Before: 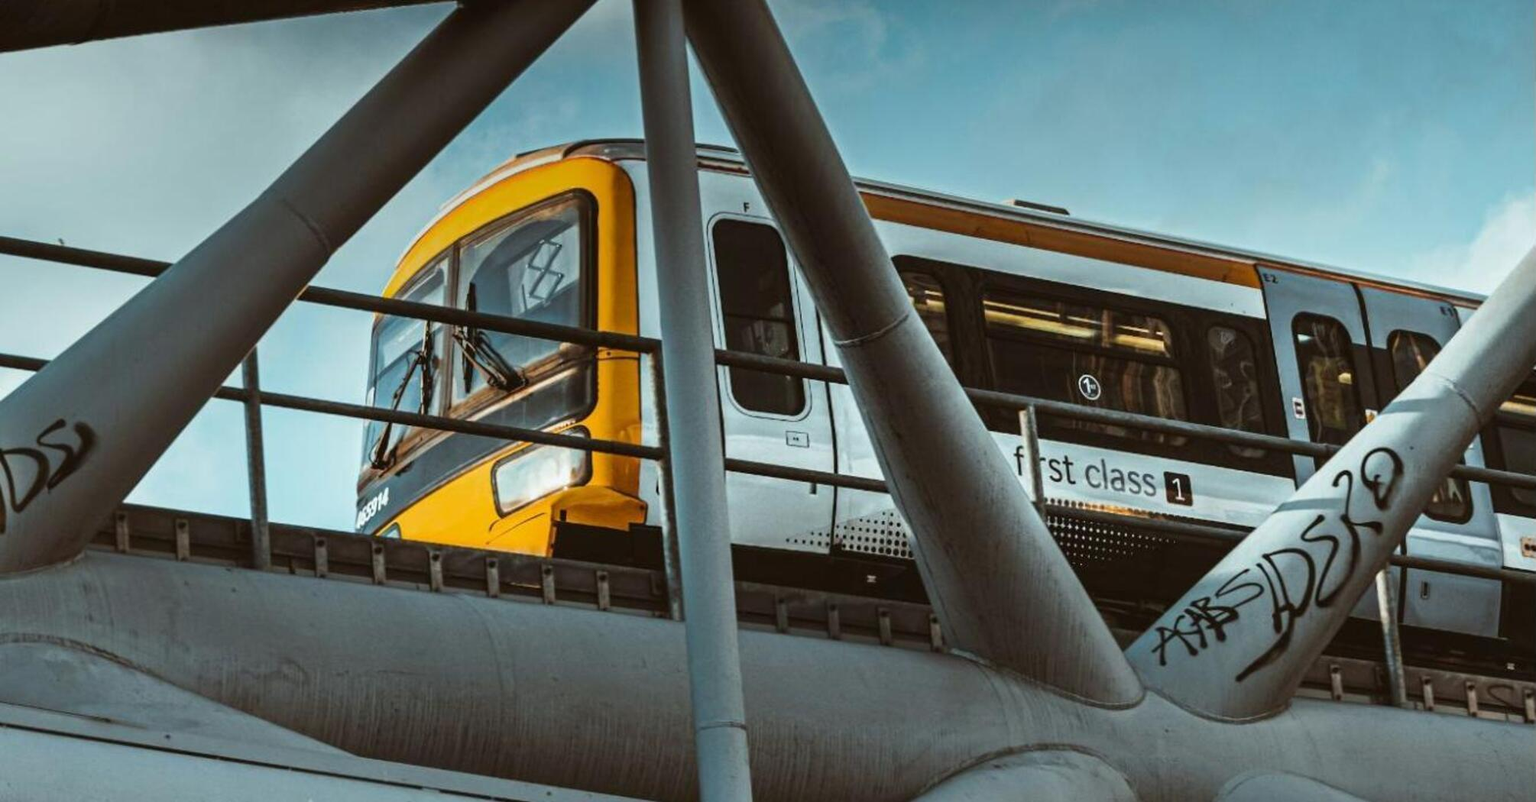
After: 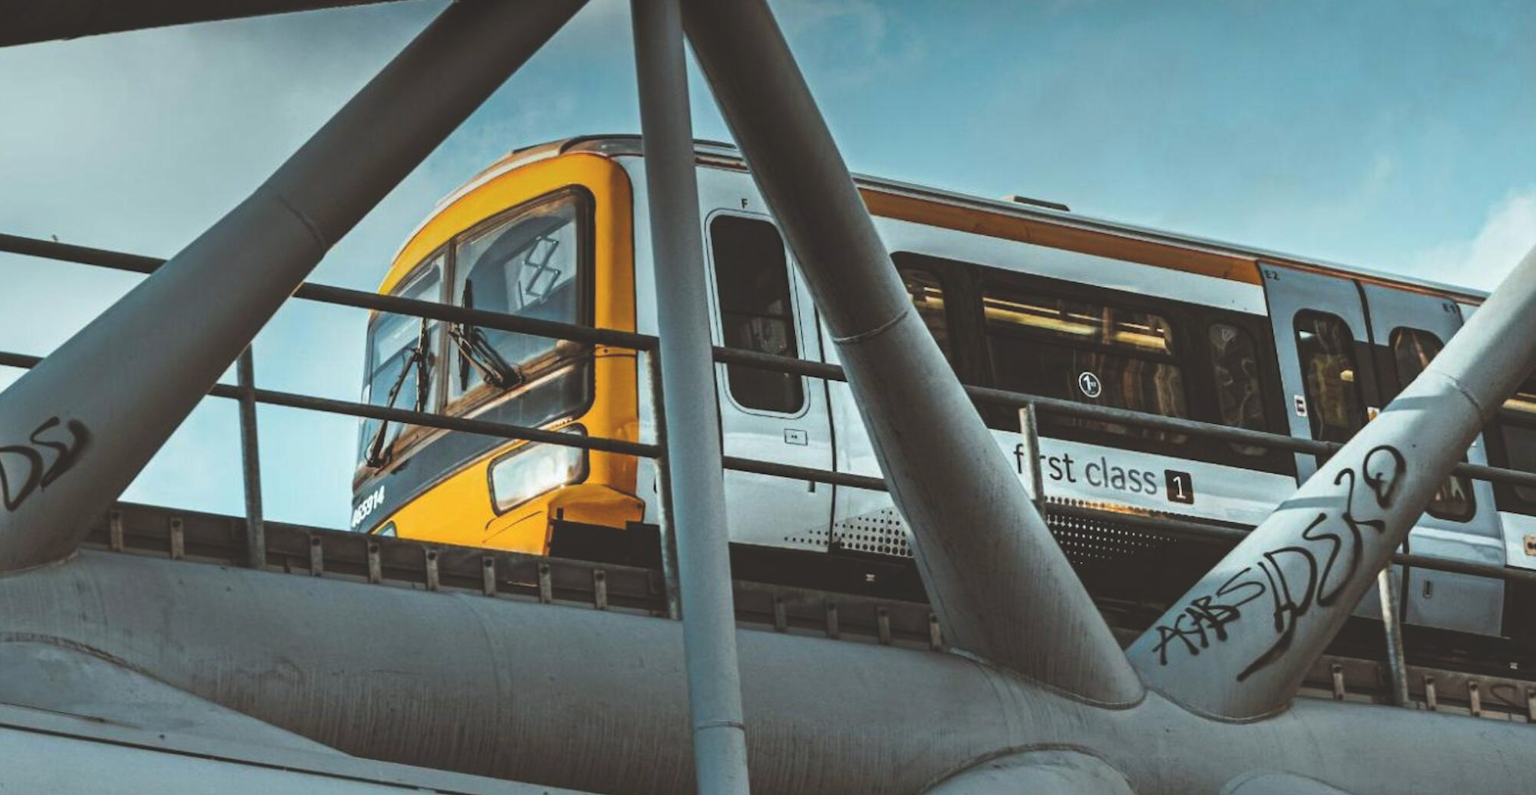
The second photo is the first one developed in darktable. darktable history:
crop: left 0.484%, top 0.738%, right 0.147%, bottom 0.693%
color balance rgb: shadows lift › chroma 1.008%, shadows lift › hue 240.45°, global offset › luminance 1.98%, perceptual saturation grading › global saturation 0.836%
